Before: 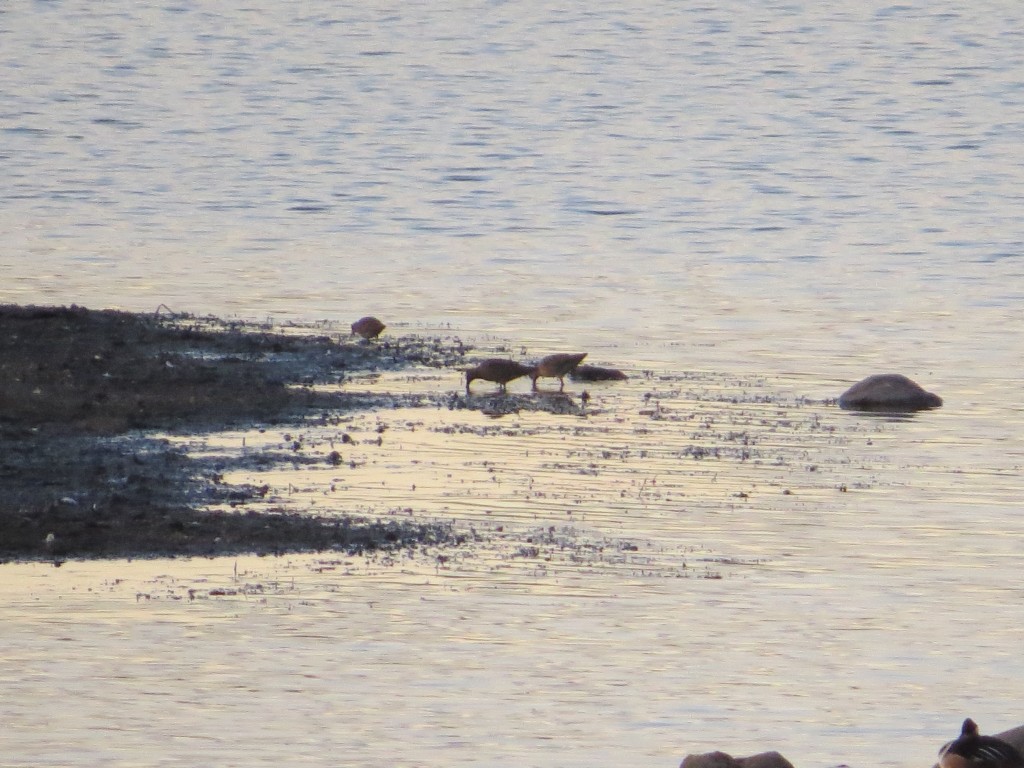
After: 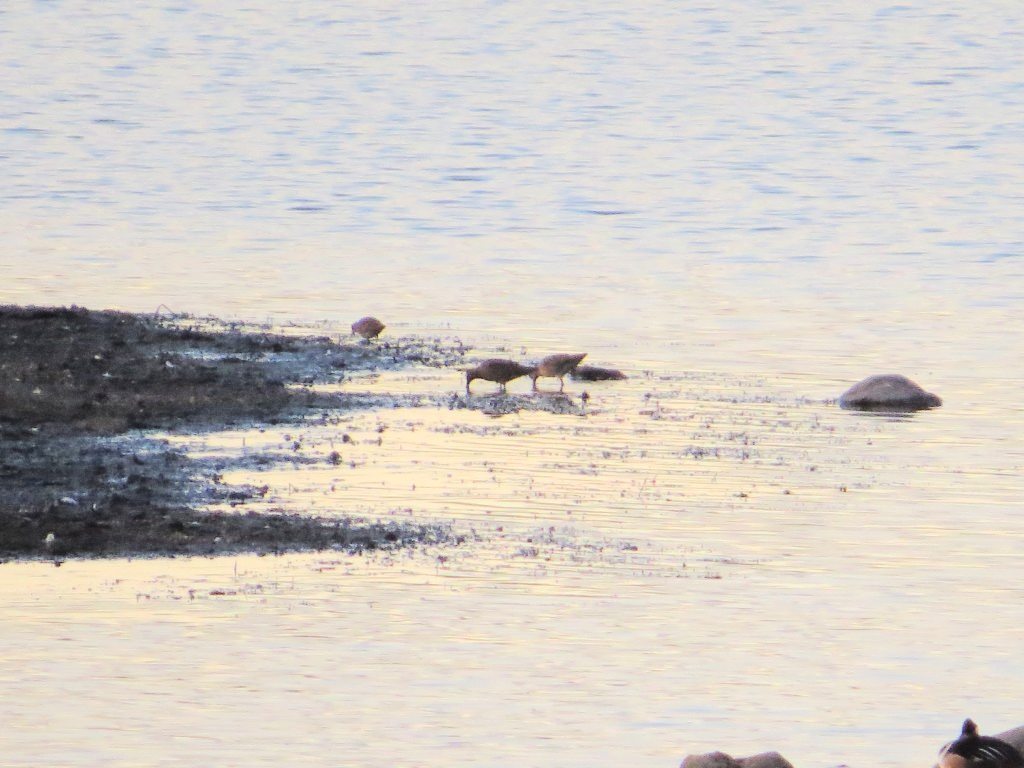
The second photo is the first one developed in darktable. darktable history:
tone equalizer: -7 EV 0.149 EV, -6 EV 0.56 EV, -5 EV 1.16 EV, -4 EV 1.34 EV, -3 EV 1.13 EV, -2 EV 0.6 EV, -1 EV 0.159 EV, edges refinement/feathering 500, mask exposure compensation -1.57 EV, preserve details no
